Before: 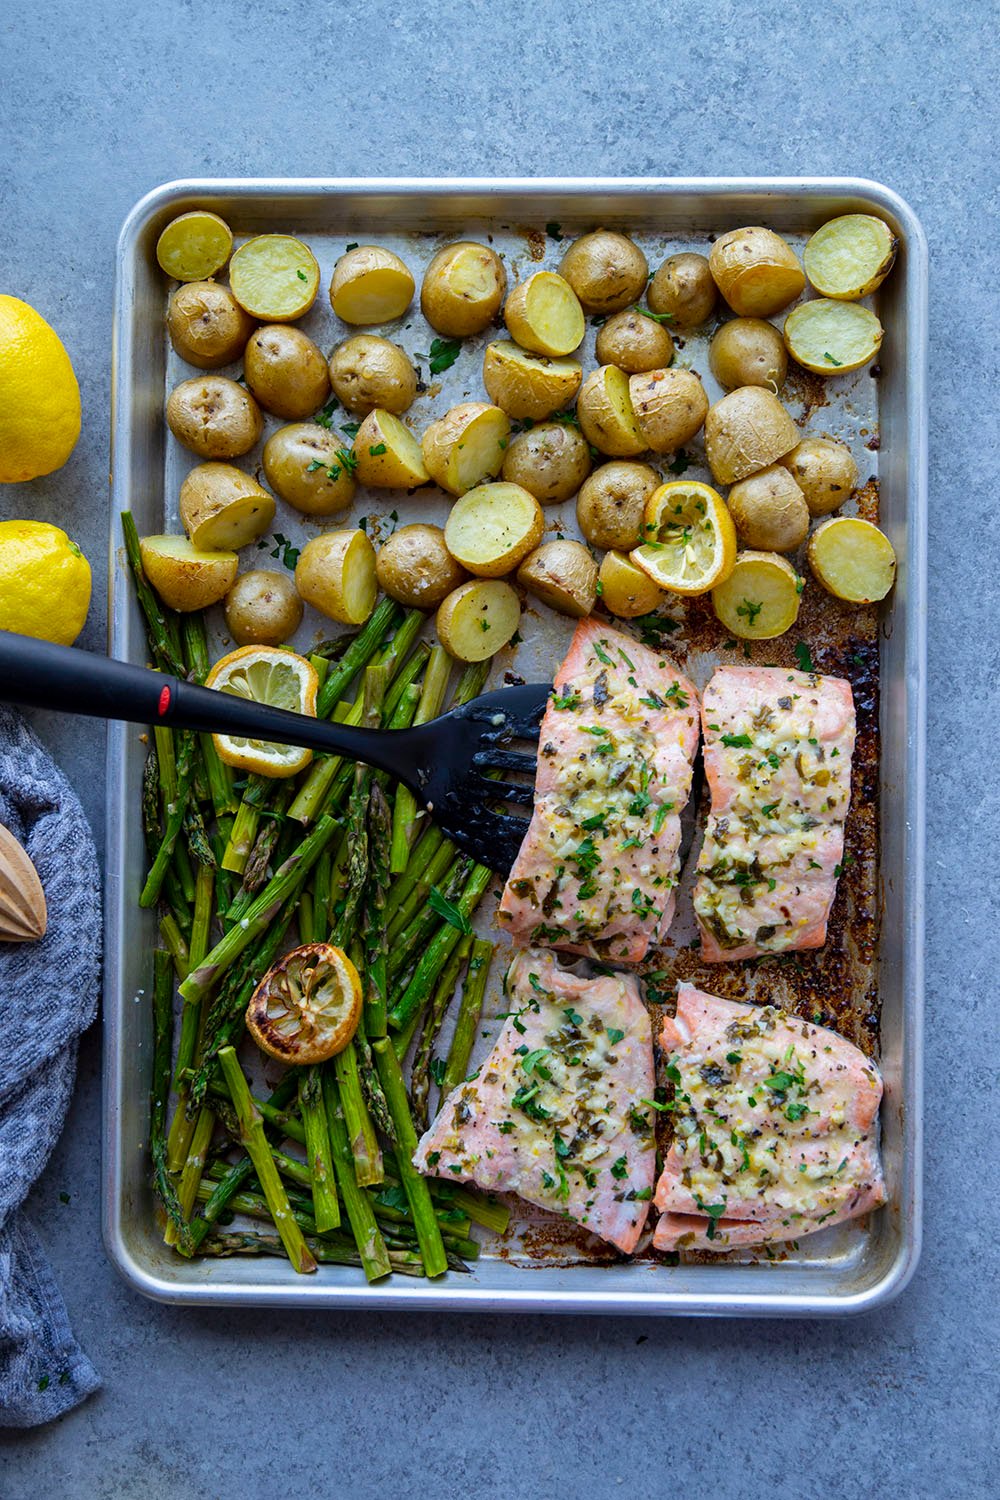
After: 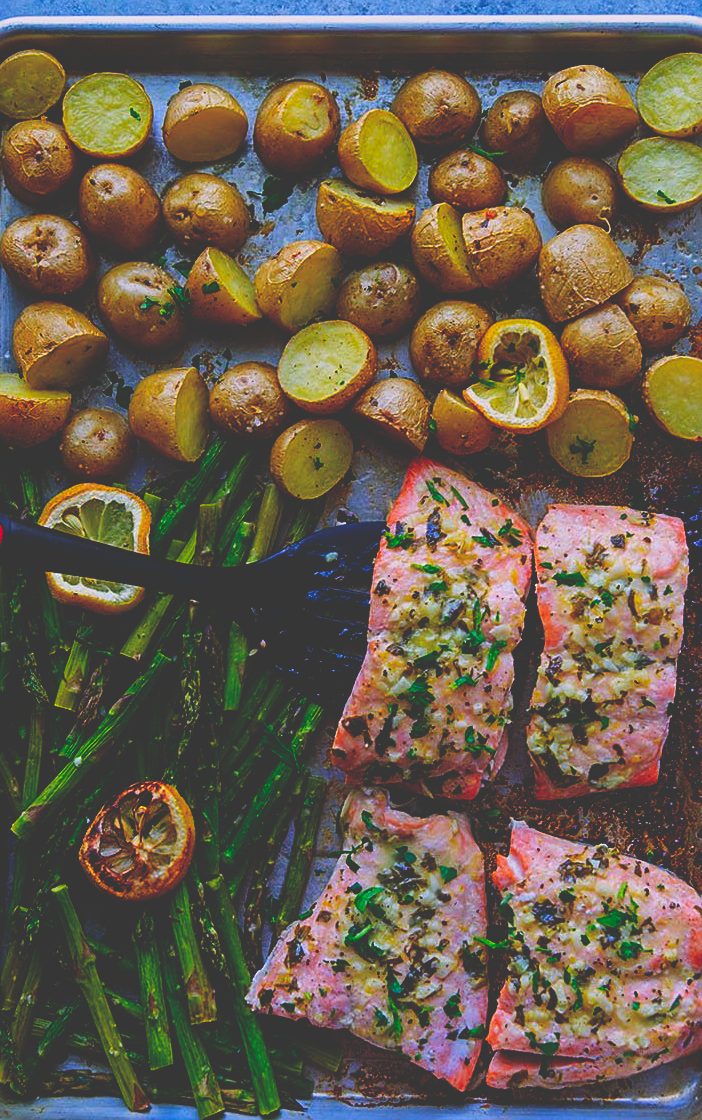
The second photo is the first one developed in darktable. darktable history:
crop and rotate: left 16.755%, top 10.844%, right 13.032%, bottom 14.481%
sharpen: on, module defaults
base curve: curves: ch0 [(0, 0.036) (0.083, 0.04) (0.804, 1)], preserve colors none
exposure: exposure 0.129 EV, compensate exposure bias true, compensate highlight preservation false
color balance rgb: power › hue 329.72°, highlights gain › chroma 1.445%, highlights gain › hue 306.99°, perceptual saturation grading › global saturation 25.817%, contrast -29.672%
